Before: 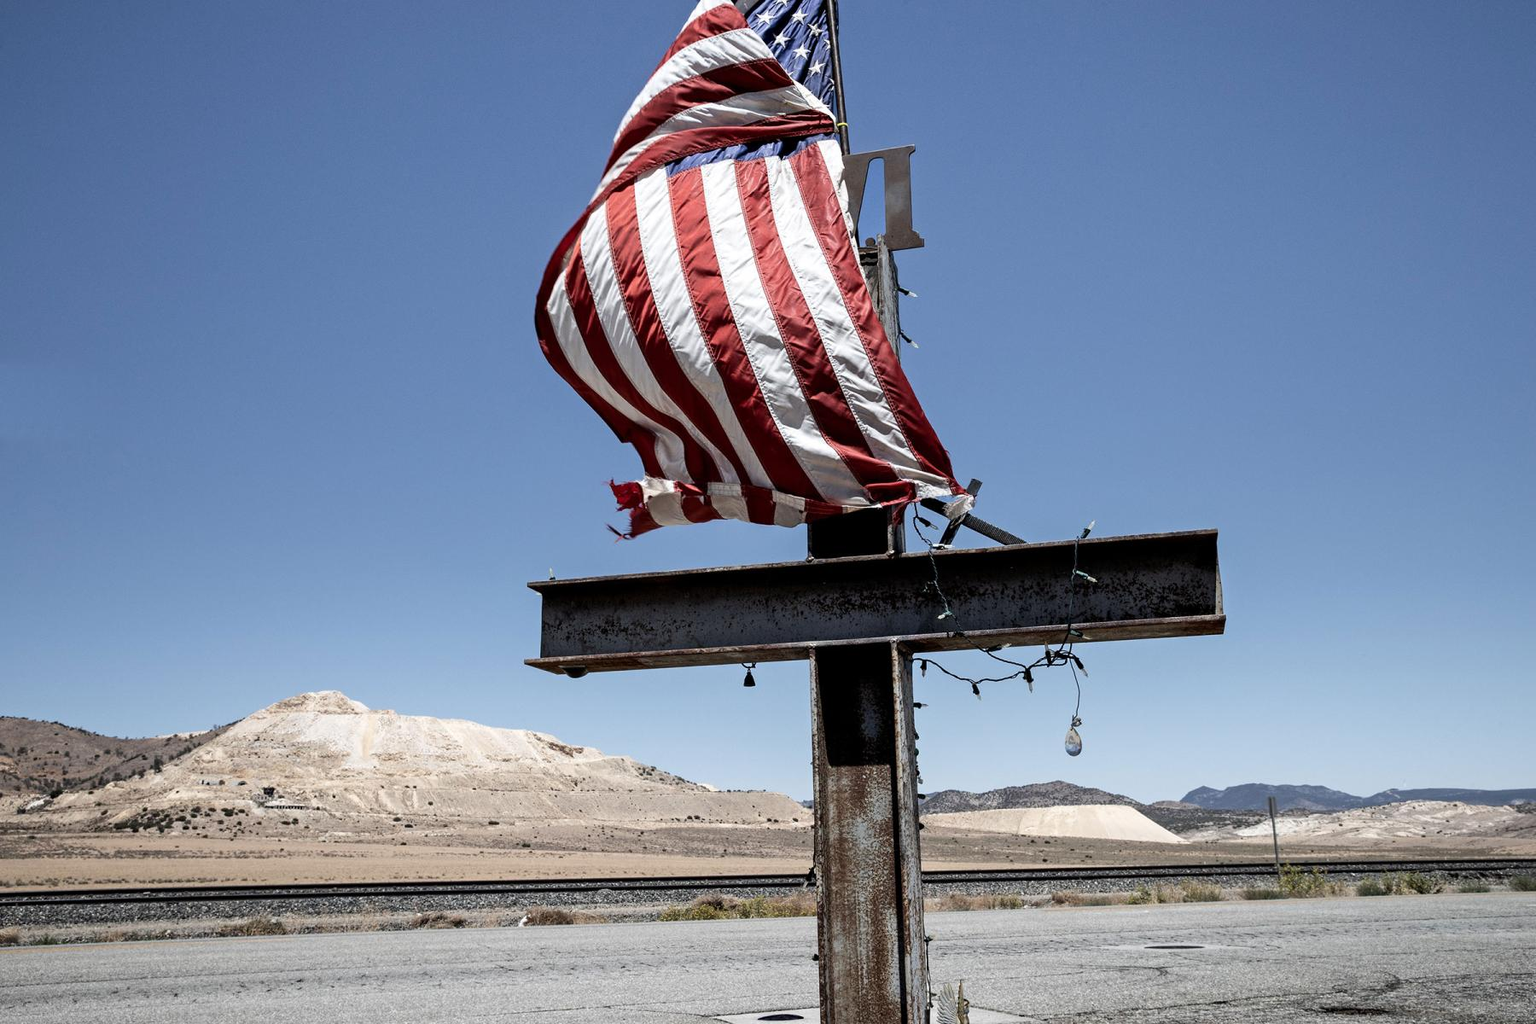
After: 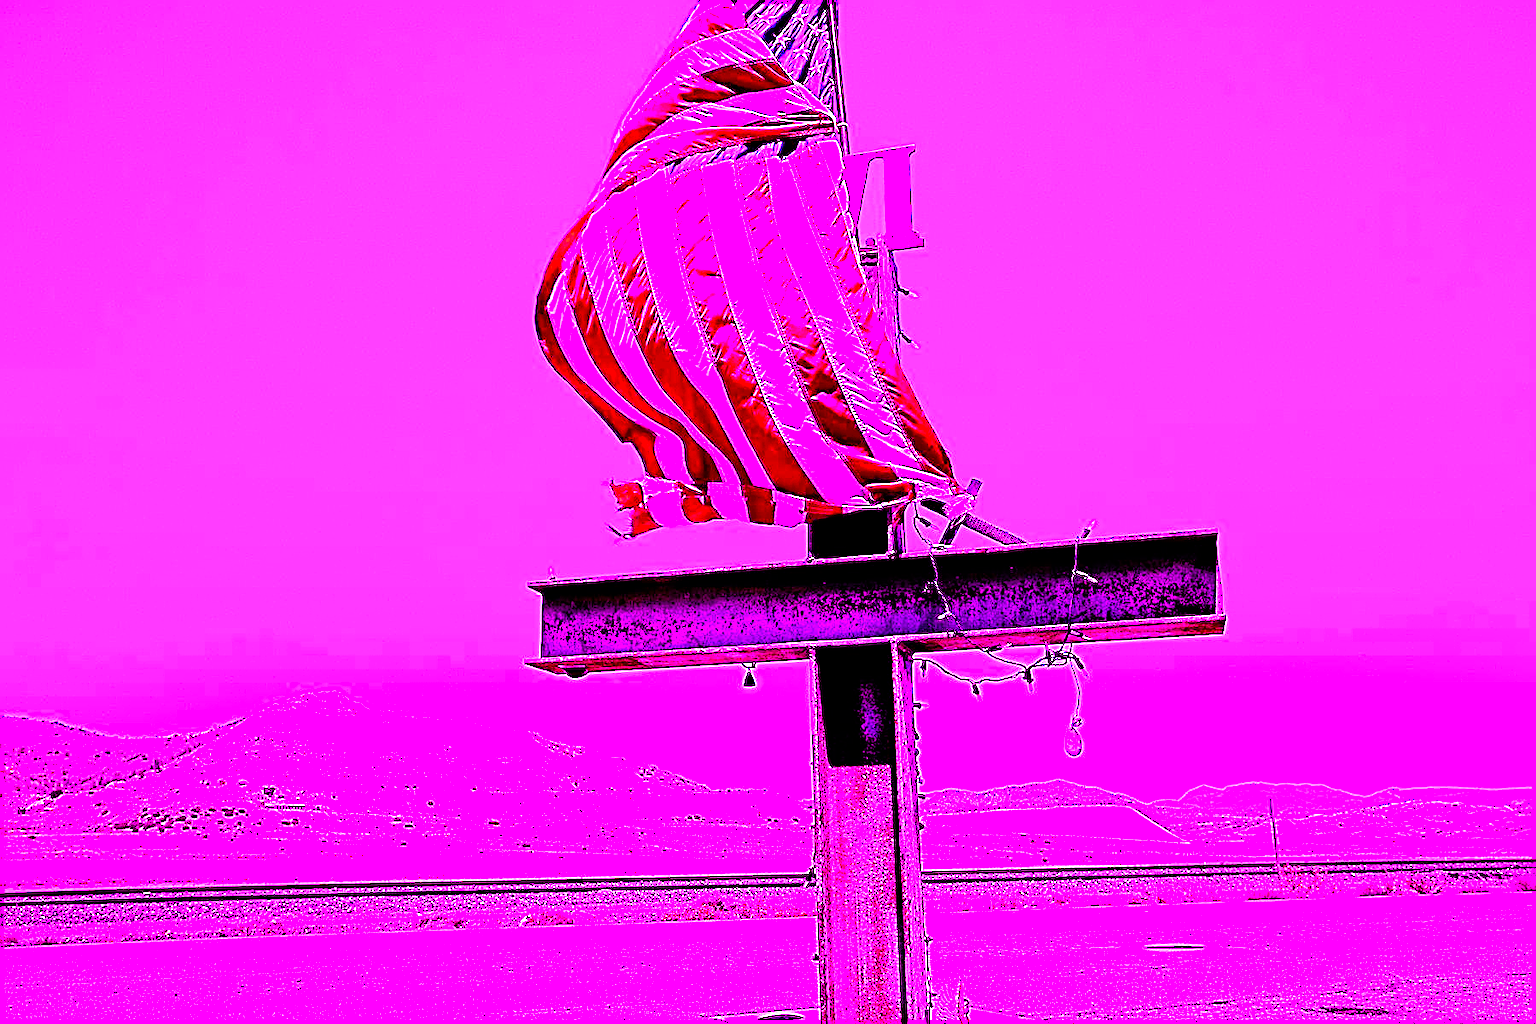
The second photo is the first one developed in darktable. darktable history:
sharpen: on, module defaults
white balance: red 8, blue 8
tone equalizer: -8 EV -2 EV, -7 EV -2 EV, -6 EV -2 EV, -5 EV -2 EV, -4 EV -2 EV, -3 EV -2 EV, -2 EV -2 EV, -1 EV -1.63 EV, +0 EV -2 EV
color balance rgb: shadows lift › chroma 4.21%, shadows lift › hue 252.22°, highlights gain › chroma 1.36%, highlights gain › hue 50.24°, perceptual saturation grading › mid-tones 6.33%, perceptual saturation grading › shadows 72.44%, perceptual brilliance grading › highlights 11.59%, contrast 5.05%
